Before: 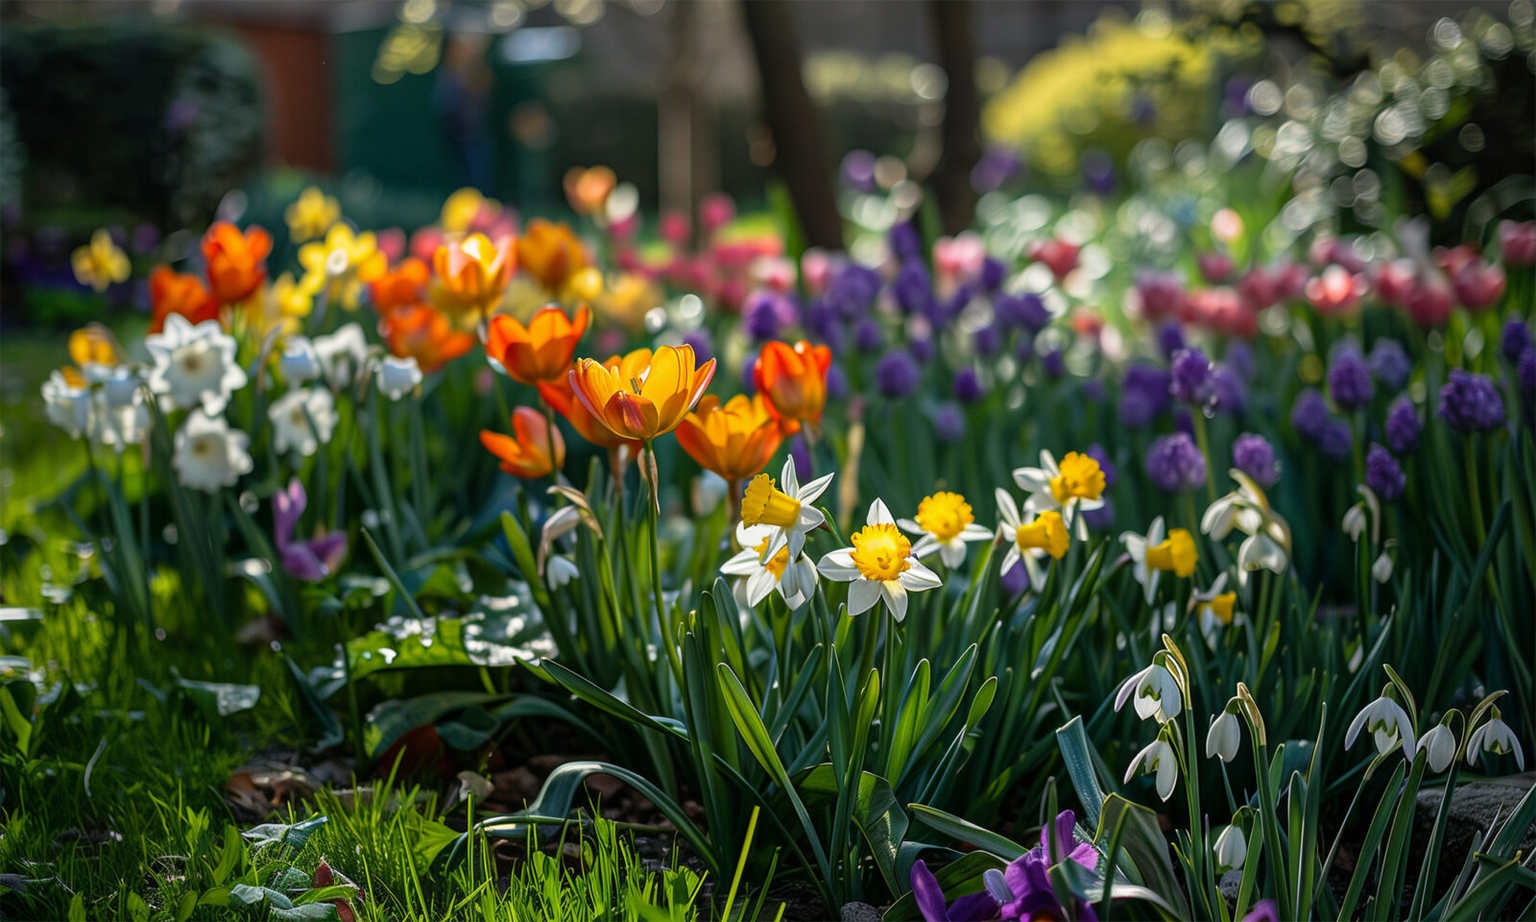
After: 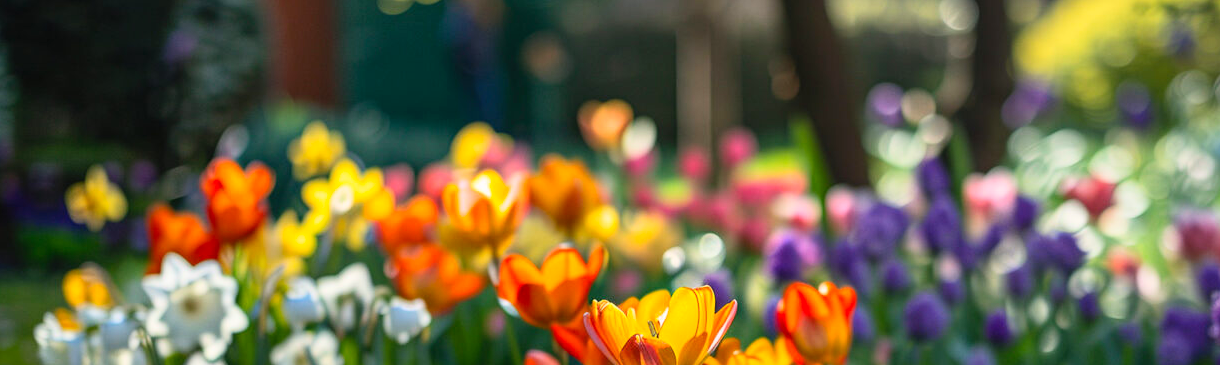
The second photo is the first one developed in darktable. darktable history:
crop: left 0.579%, top 7.627%, right 23.167%, bottom 54.275%
contrast brightness saturation: contrast 0.2, brightness 0.16, saturation 0.22
